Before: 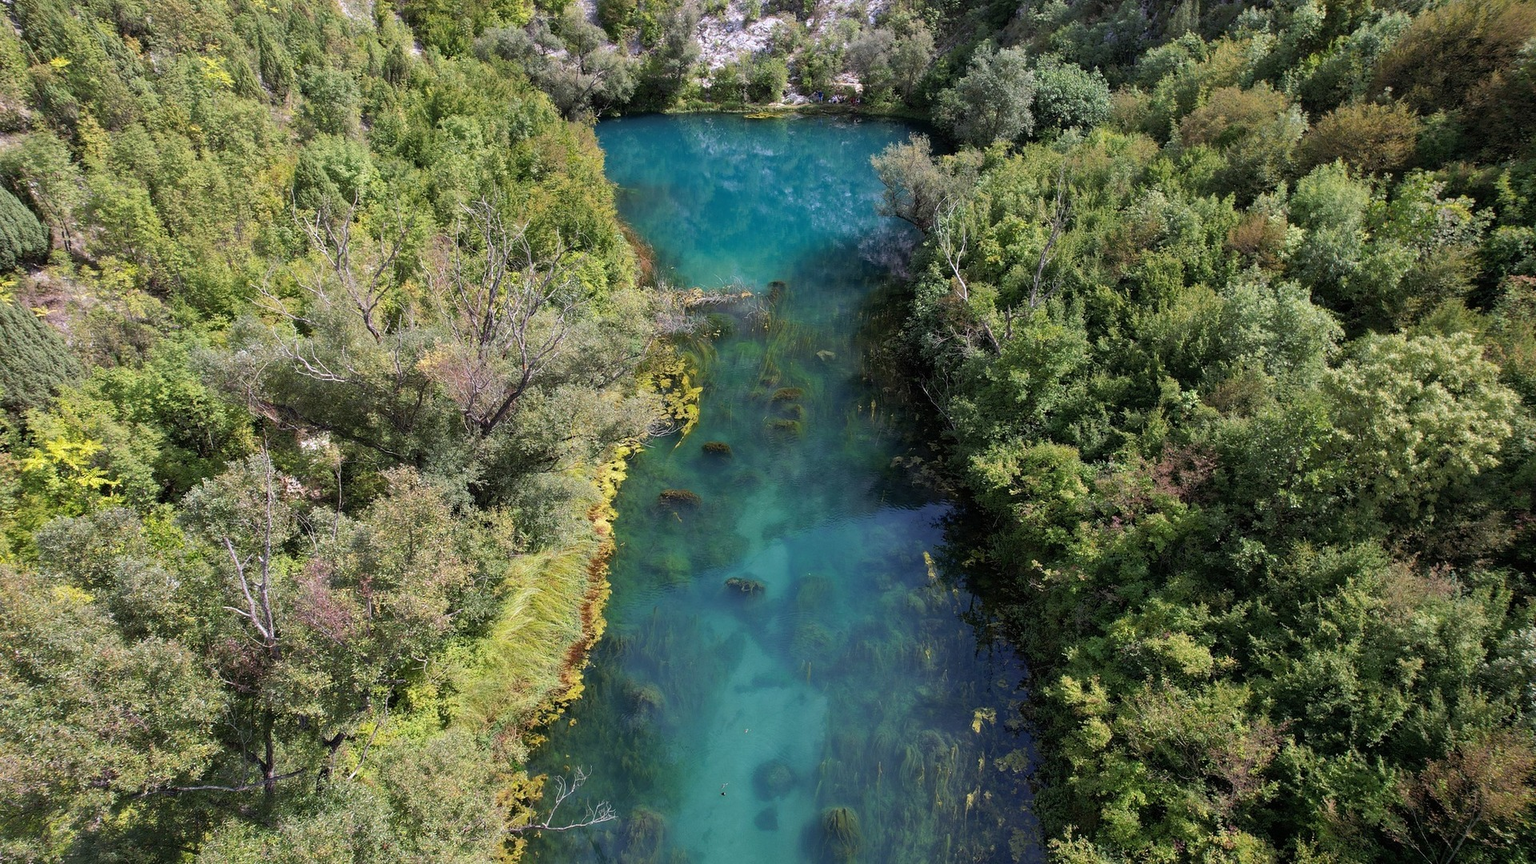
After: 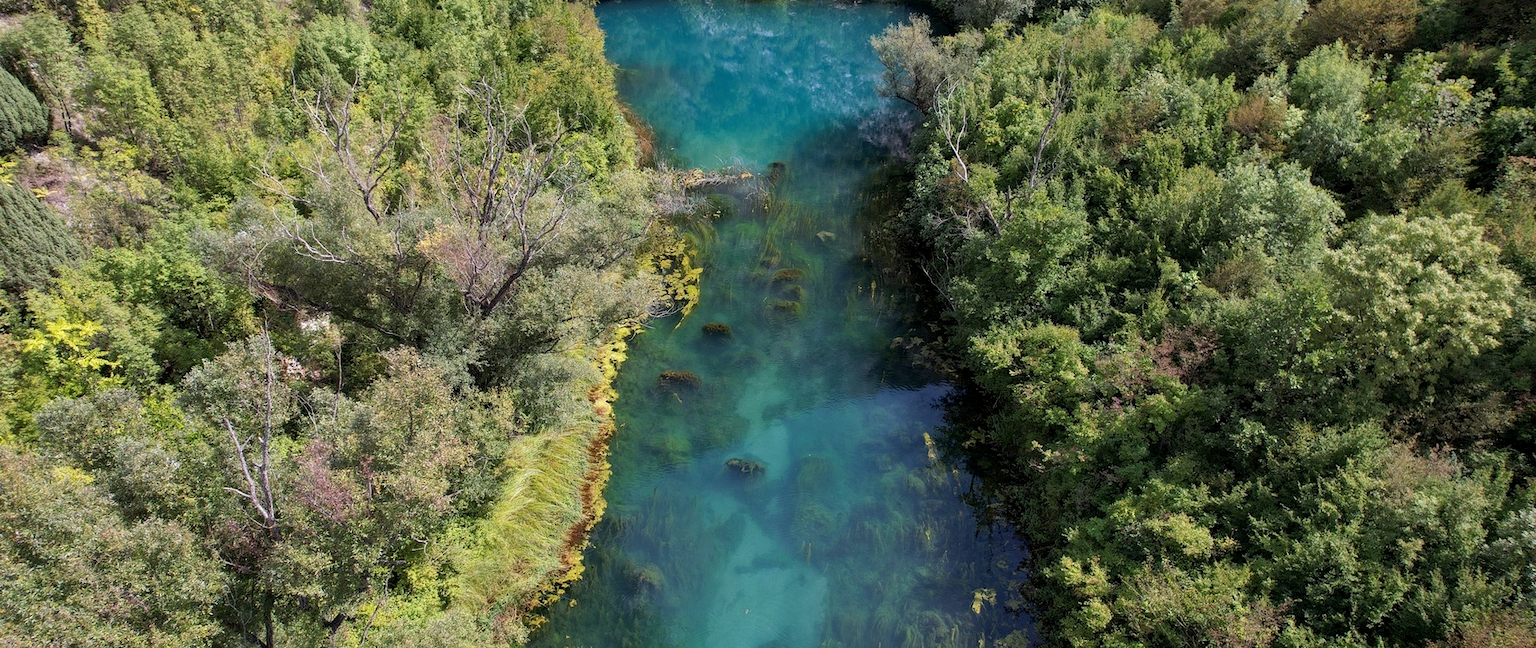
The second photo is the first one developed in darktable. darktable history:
crop: top 13.819%, bottom 11.169%
local contrast: highlights 61%, shadows 106%, detail 107%, midtone range 0.529
exposure: compensate highlight preservation false
